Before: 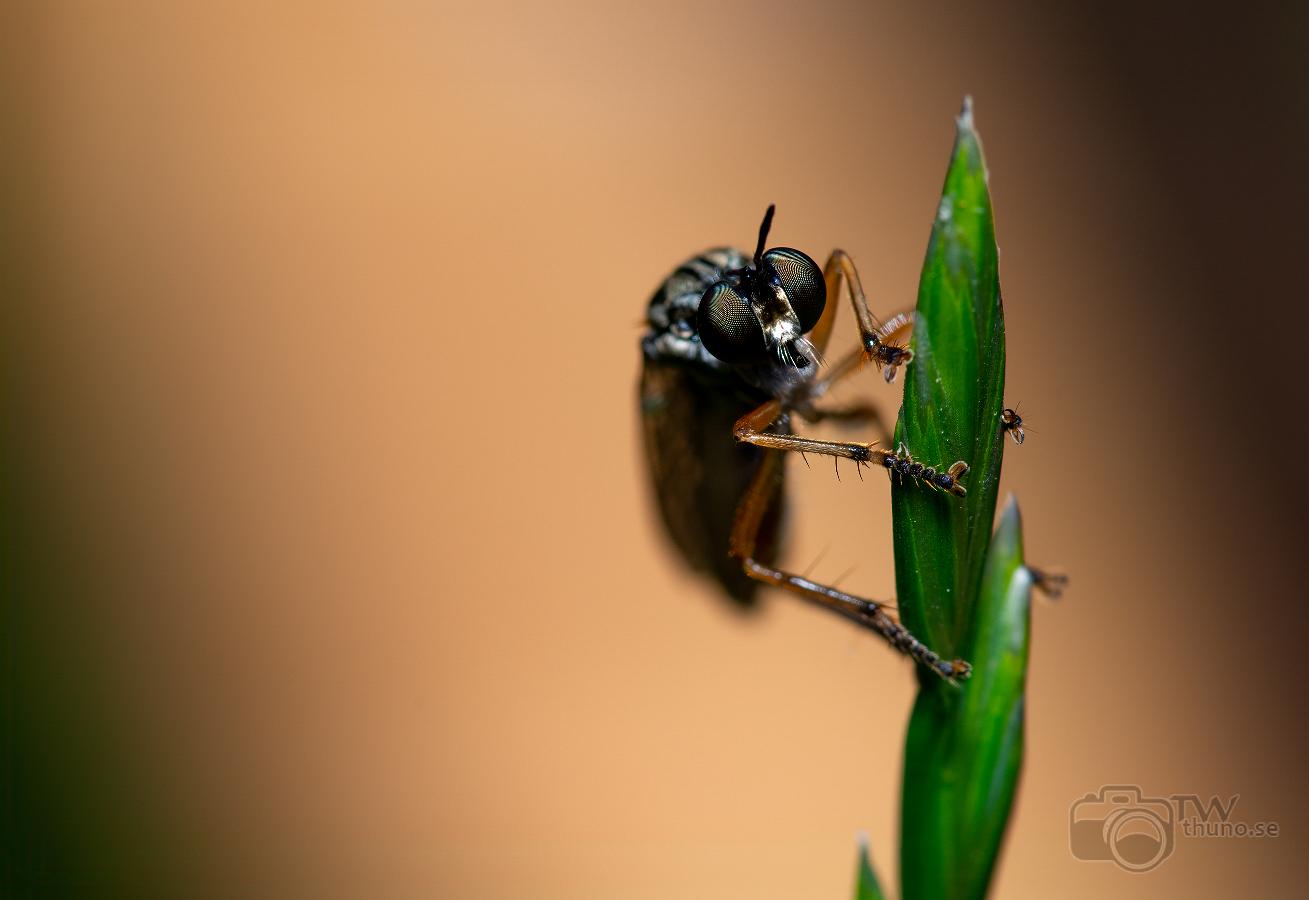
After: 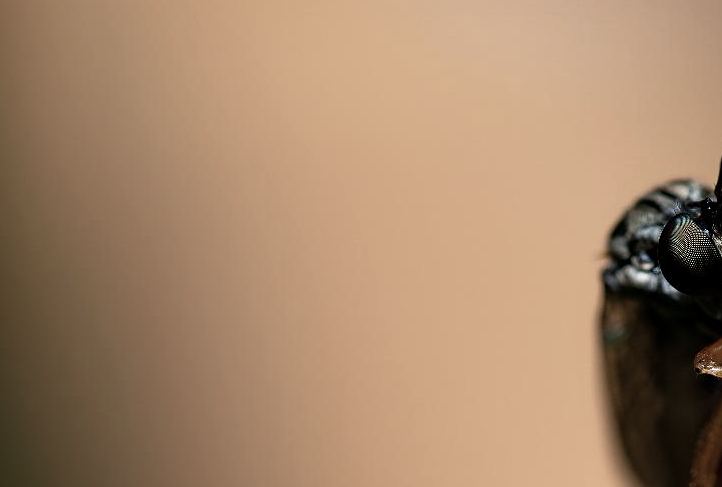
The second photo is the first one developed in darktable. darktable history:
sharpen: amount 0.201
contrast brightness saturation: contrast 0.102, saturation -0.371
crop and rotate: left 3.038%, top 7.63%, right 41.757%, bottom 38.207%
tone equalizer: on, module defaults
